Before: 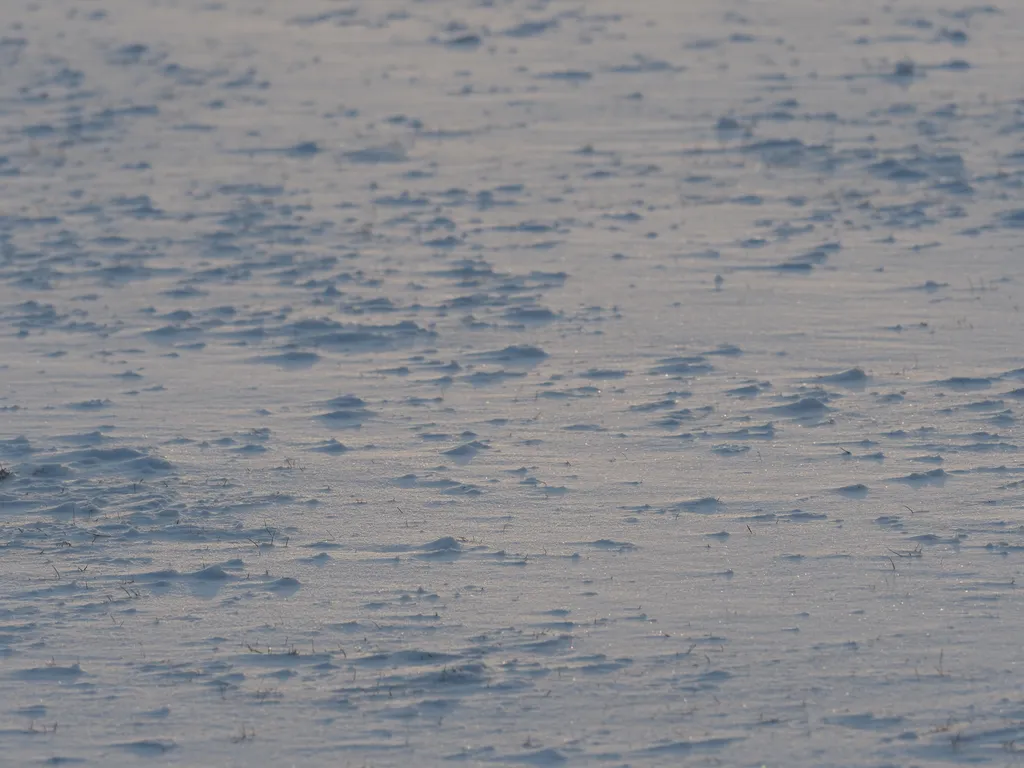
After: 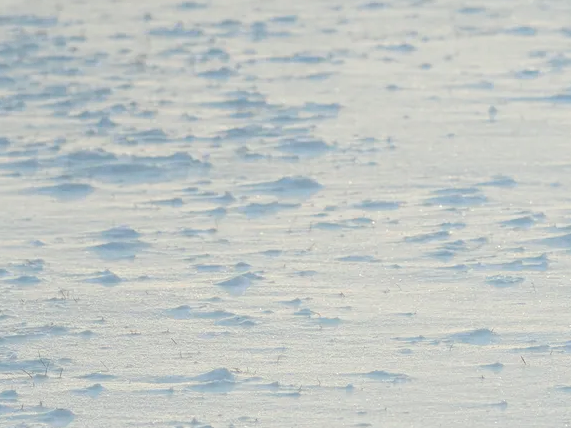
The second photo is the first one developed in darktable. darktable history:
crop and rotate: left 22.13%, top 22.054%, right 22.026%, bottom 22.102%
local contrast: highlights 100%, shadows 100%, detail 120%, midtone range 0.2
color zones: curves: ch0 [(0, 0.466) (0.128, 0.466) (0.25, 0.5) (0.375, 0.456) (0.5, 0.5) (0.625, 0.5) (0.737, 0.652) (0.875, 0.5)]; ch1 [(0, 0.603) (0.125, 0.618) (0.261, 0.348) (0.372, 0.353) (0.497, 0.363) (0.611, 0.45) (0.731, 0.427) (0.875, 0.518) (0.998, 0.652)]; ch2 [(0, 0.559) (0.125, 0.451) (0.253, 0.564) (0.37, 0.578) (0.5, 0.466) (0.625, 0.471) (0.731, 0.471) (0.88, 0.485)]
color correction: highlights a* -4.73, highlights b* 5.06, saturation 0.97
contrast brightness saturation: contrast 0.1, brightness 0.03, saturation 0.09
exposure: exposure 0.556 EV, compensate highlight preservation false
bloom: size 40%
